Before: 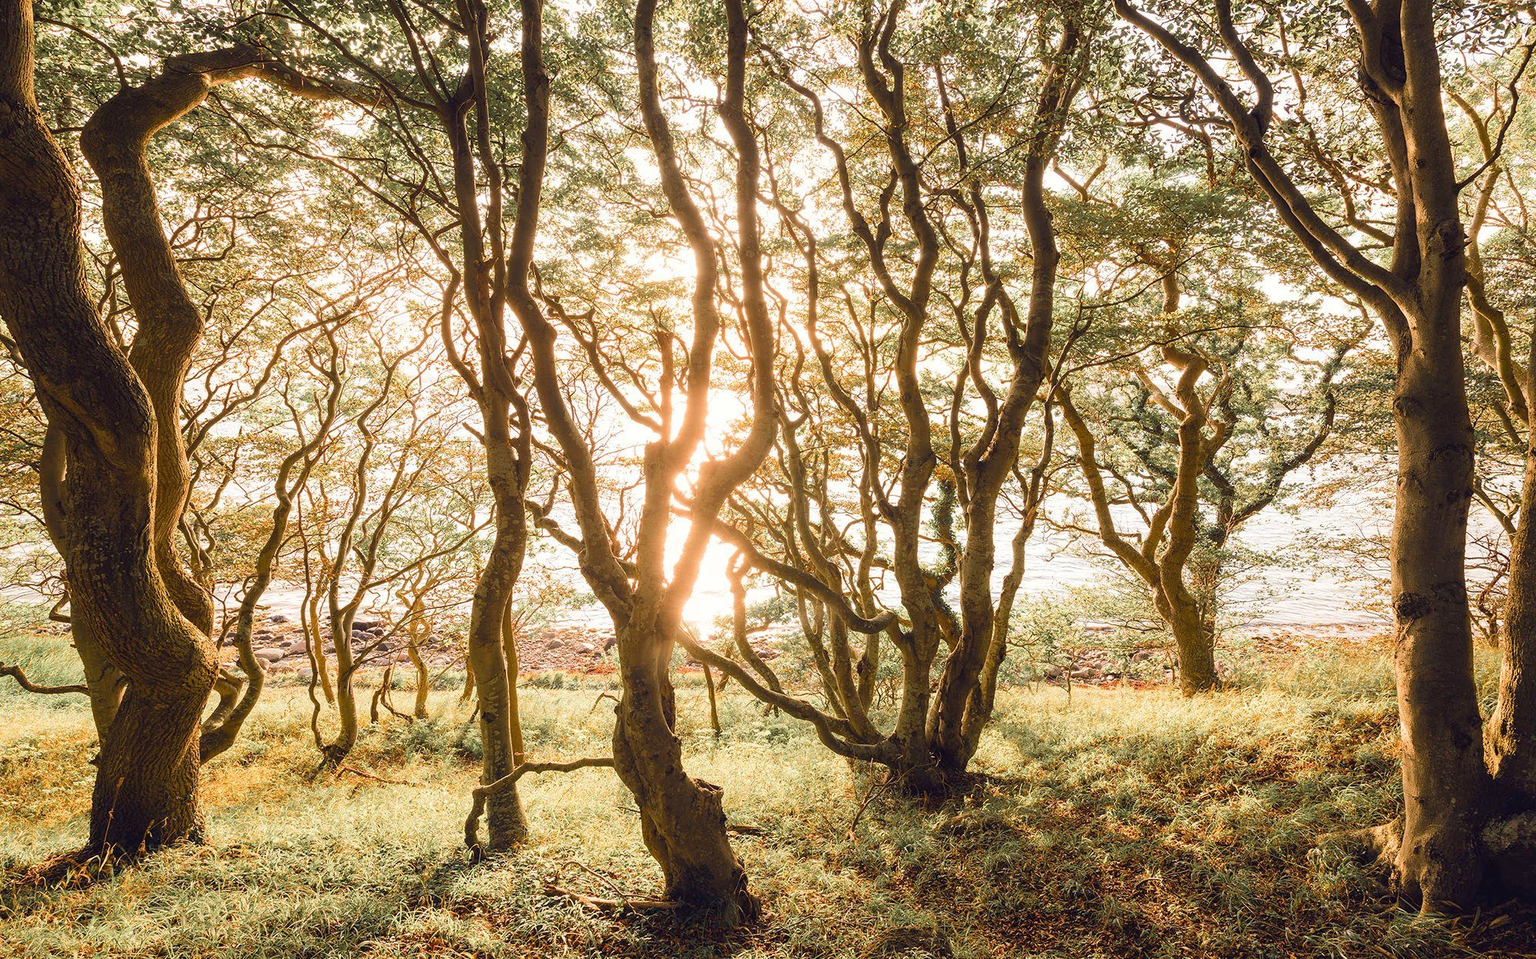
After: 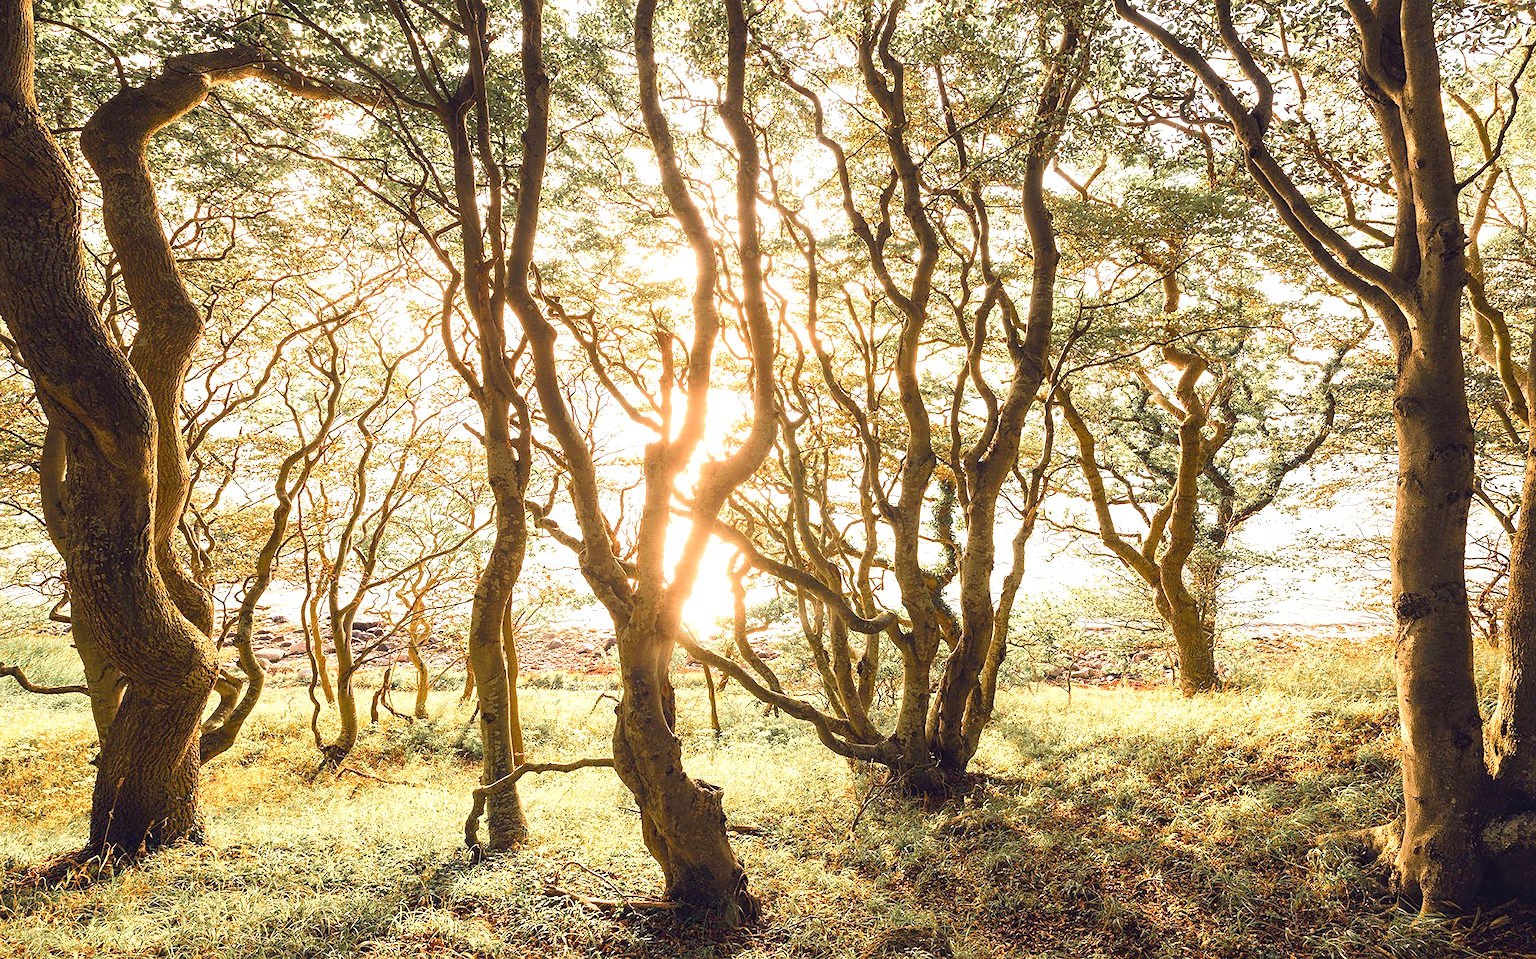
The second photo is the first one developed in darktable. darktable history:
color correction: highlights b* 0.052
sharpen: amount 0.216
exposure: black level correction 0, exposure 0.5 EV, compensate highlight preservation false
